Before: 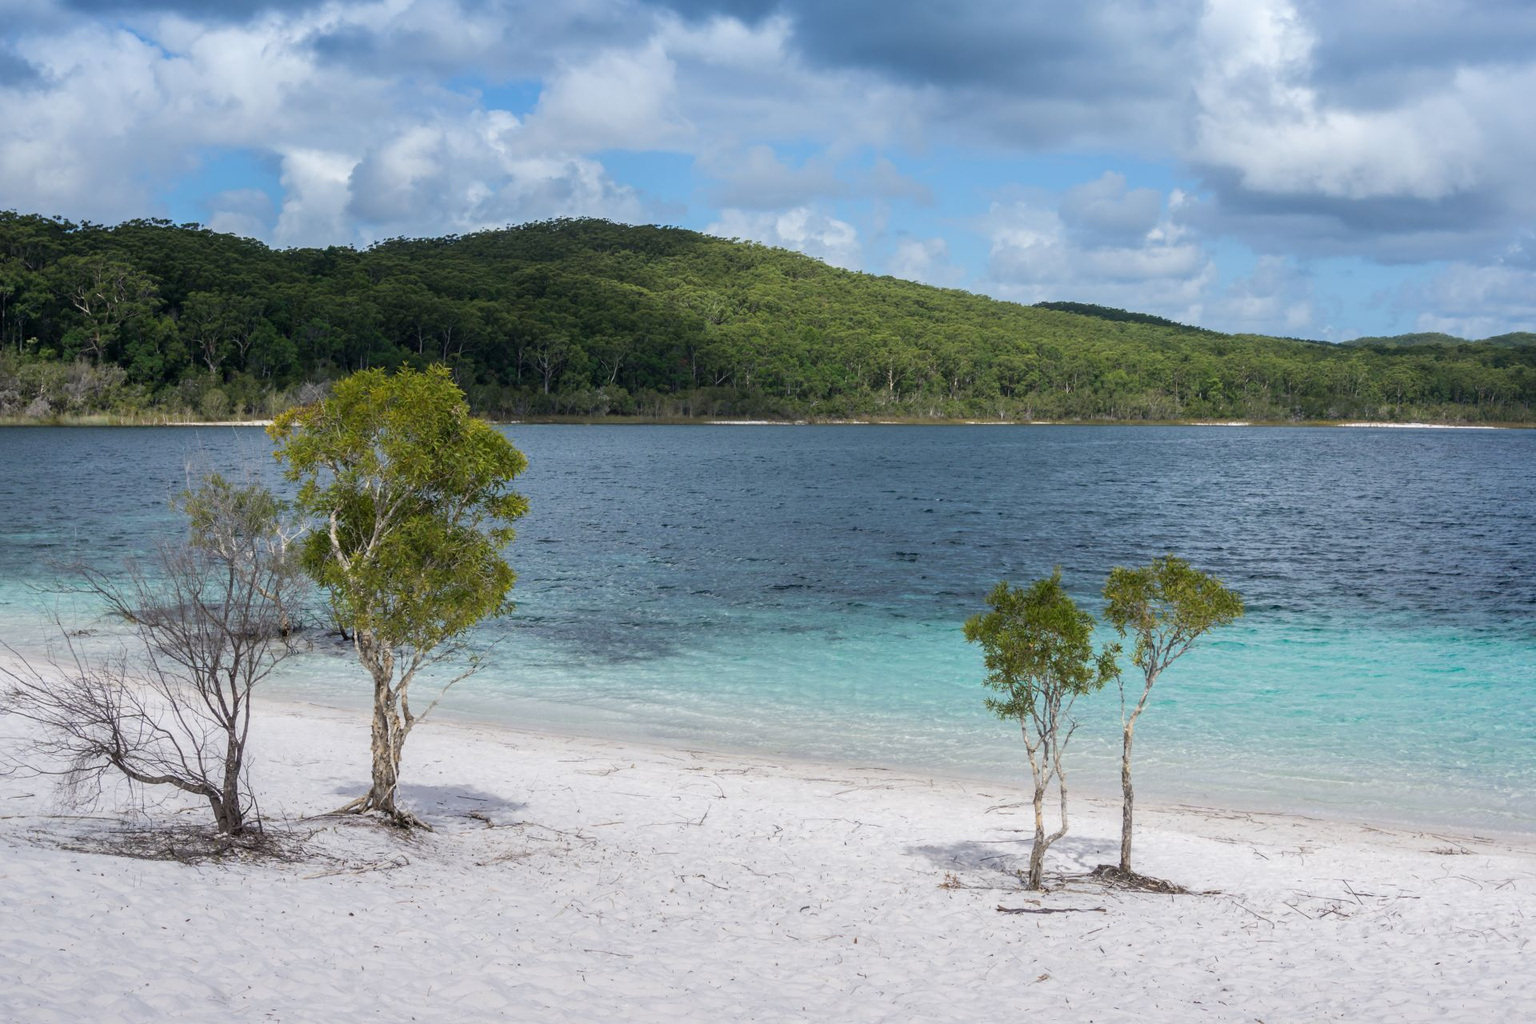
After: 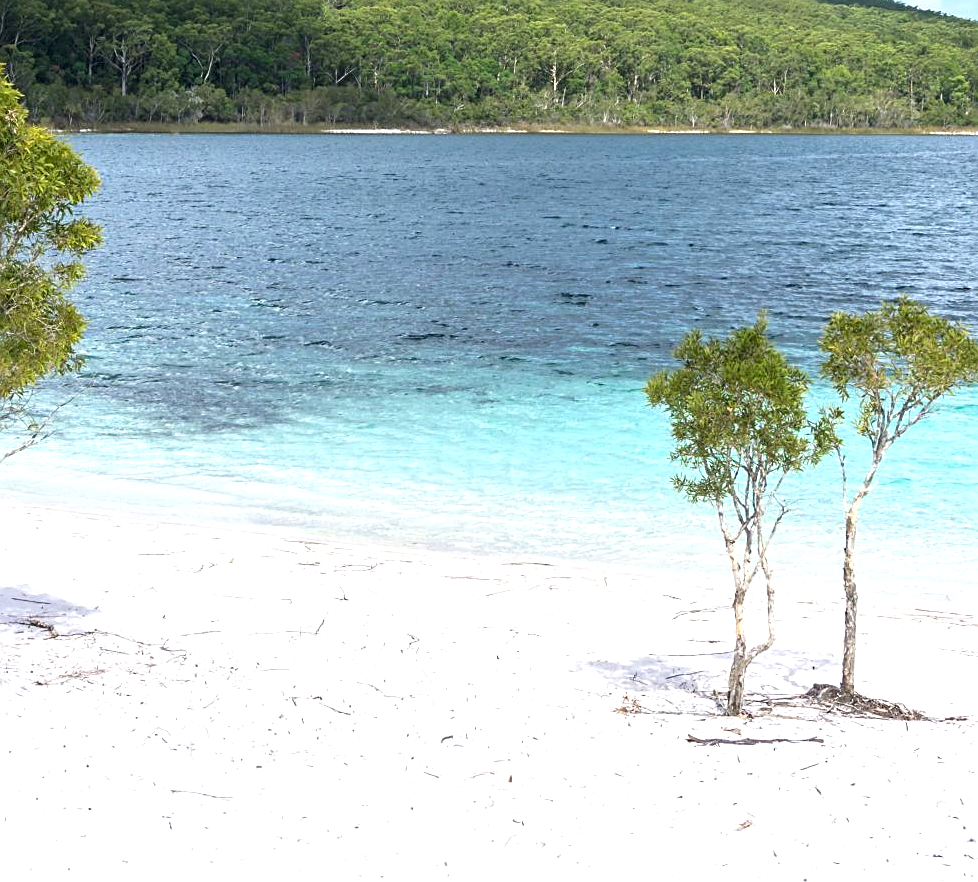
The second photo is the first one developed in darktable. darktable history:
exposure: exposure 1.066 EV, compensate highlight preservation false
sharpen: on, module defaults
crop and rotate: left 29.146%, top 31.034%, right 19.865%
